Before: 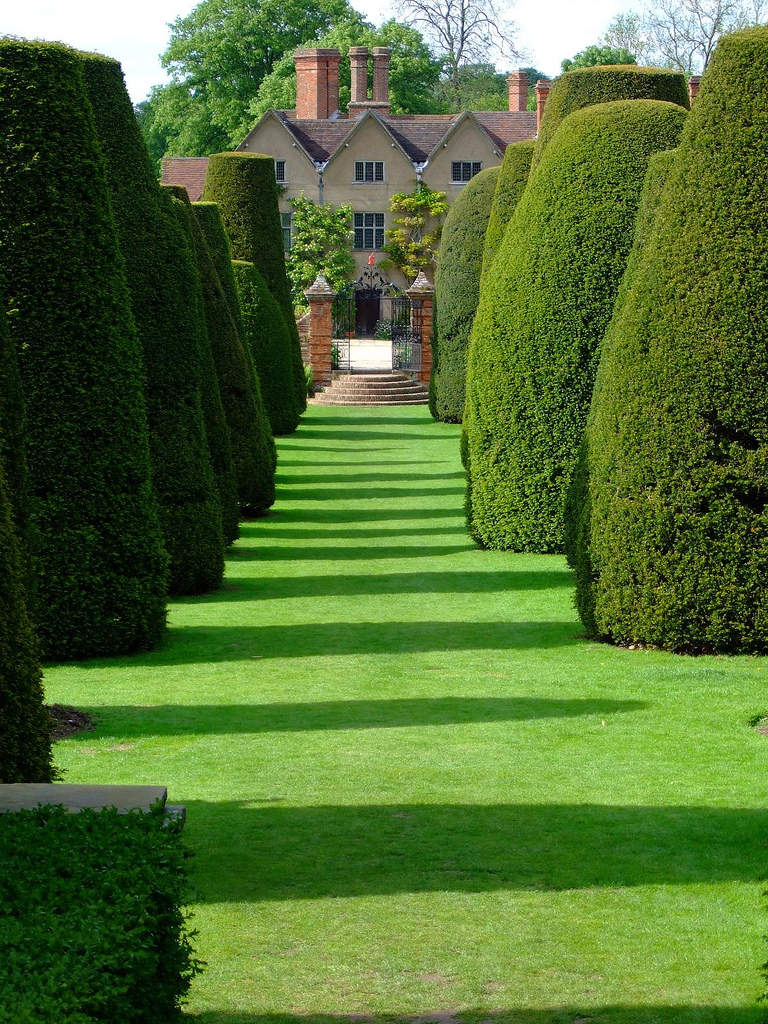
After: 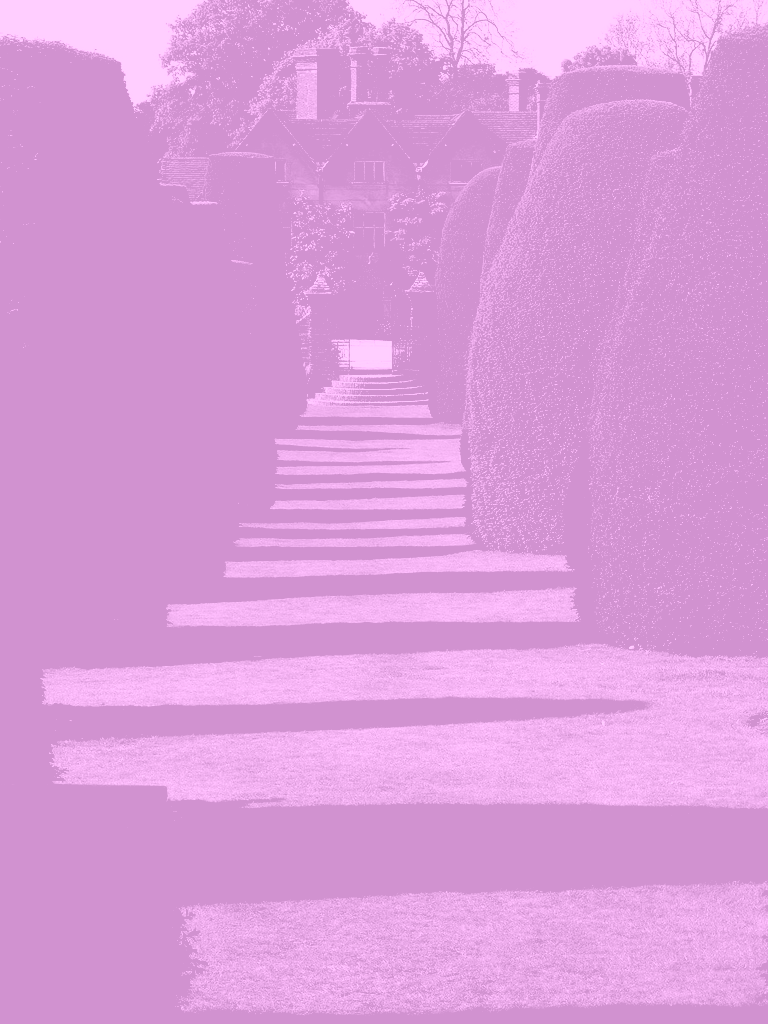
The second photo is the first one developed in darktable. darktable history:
levels: levels [0.514, 0.759, 1]
colorize: hue 331.2°, saturation 75%, source mix 30.28%, lightness 70.52%, version 1
sigmoid: skew -0.2, preserve hue 0%, red attenuation 0.1, red rotation 0.035, green attenuation 0.1, green rotation -0.017, blue attenuation 0.15, blue rotation -0.052, base primaries Rec2020
